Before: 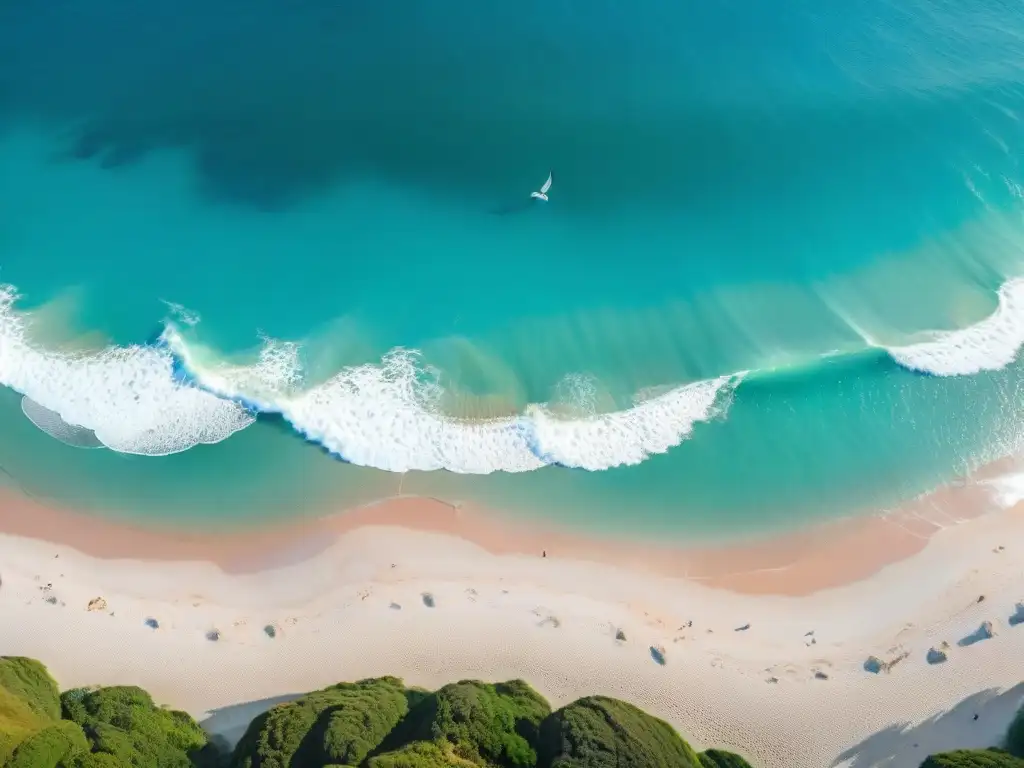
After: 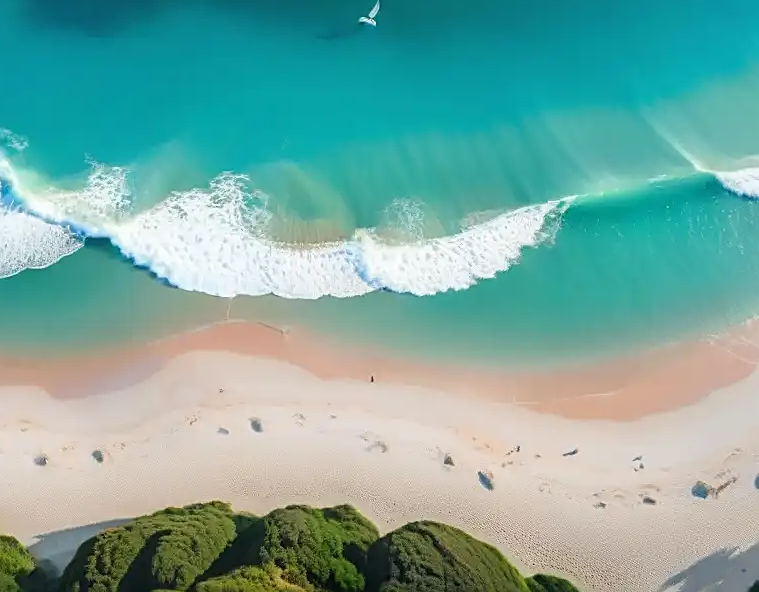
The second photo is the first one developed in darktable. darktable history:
crop: left 16.824%, top 22.852%, right 9.025%
sharpen: on, module defaults
